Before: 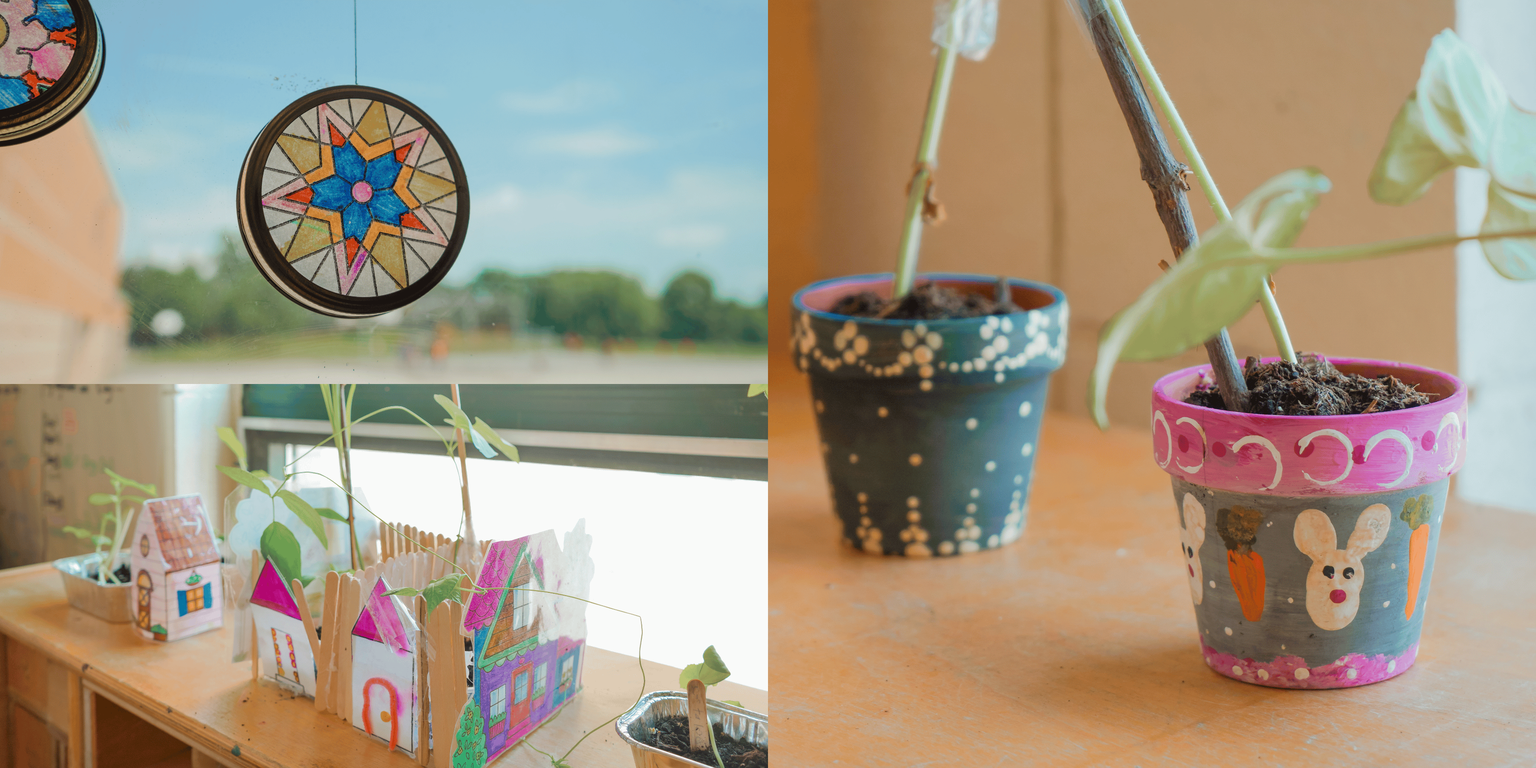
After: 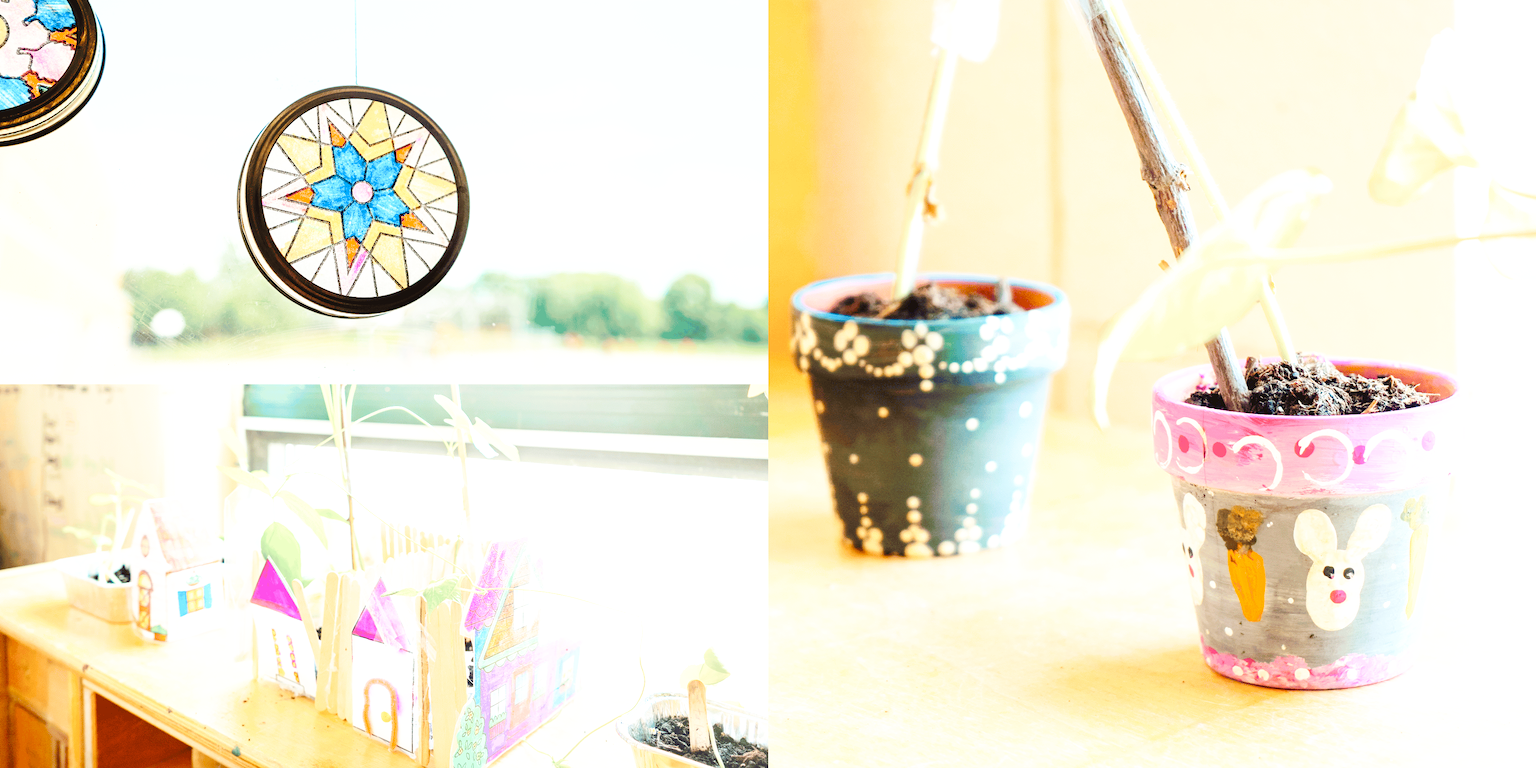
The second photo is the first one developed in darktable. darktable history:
base curve: curves: ch0 [(0, 0) (0, 0) (0.002, 0.001) (0.008, 0.003) (0.019, 0.011) (0.037, 0.037) (0.064, 0.11) (0.102, 0.232) (0.152, 0.379) (0.216, 0.524) (0.296, 0.665) (0.394, 0.789) (0.512, 0.881) (0.651, 0.945) (0.813, 0.986) (1, 1)], preserve colors none
tone equalizer: -8 EV -0.001 EV, -7 EV 0.001 EV, -6 EV -0.002 EV, -5 EV -0.003 EV, -4 EV -0.062 EV, -3 EV -0.222 EV, -2 EV -0.267 EV, -1 EV 0.105 EV, +0 EV 0.303 EV
exposure: exposure 0.999 EV, compensate highlight preservation false
